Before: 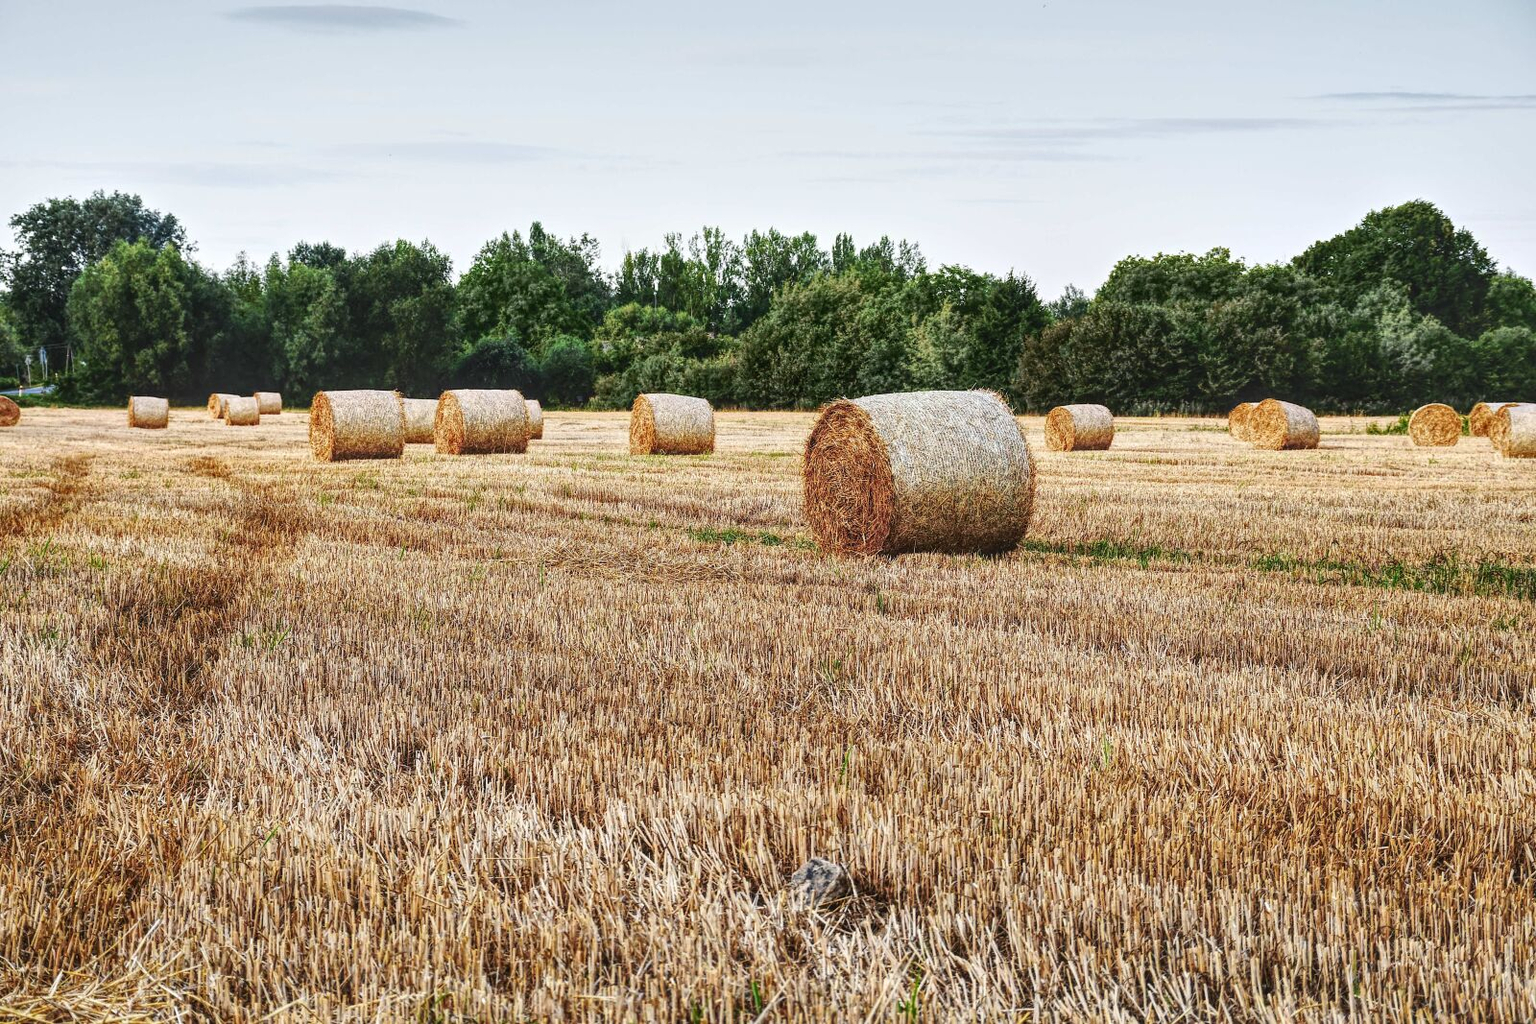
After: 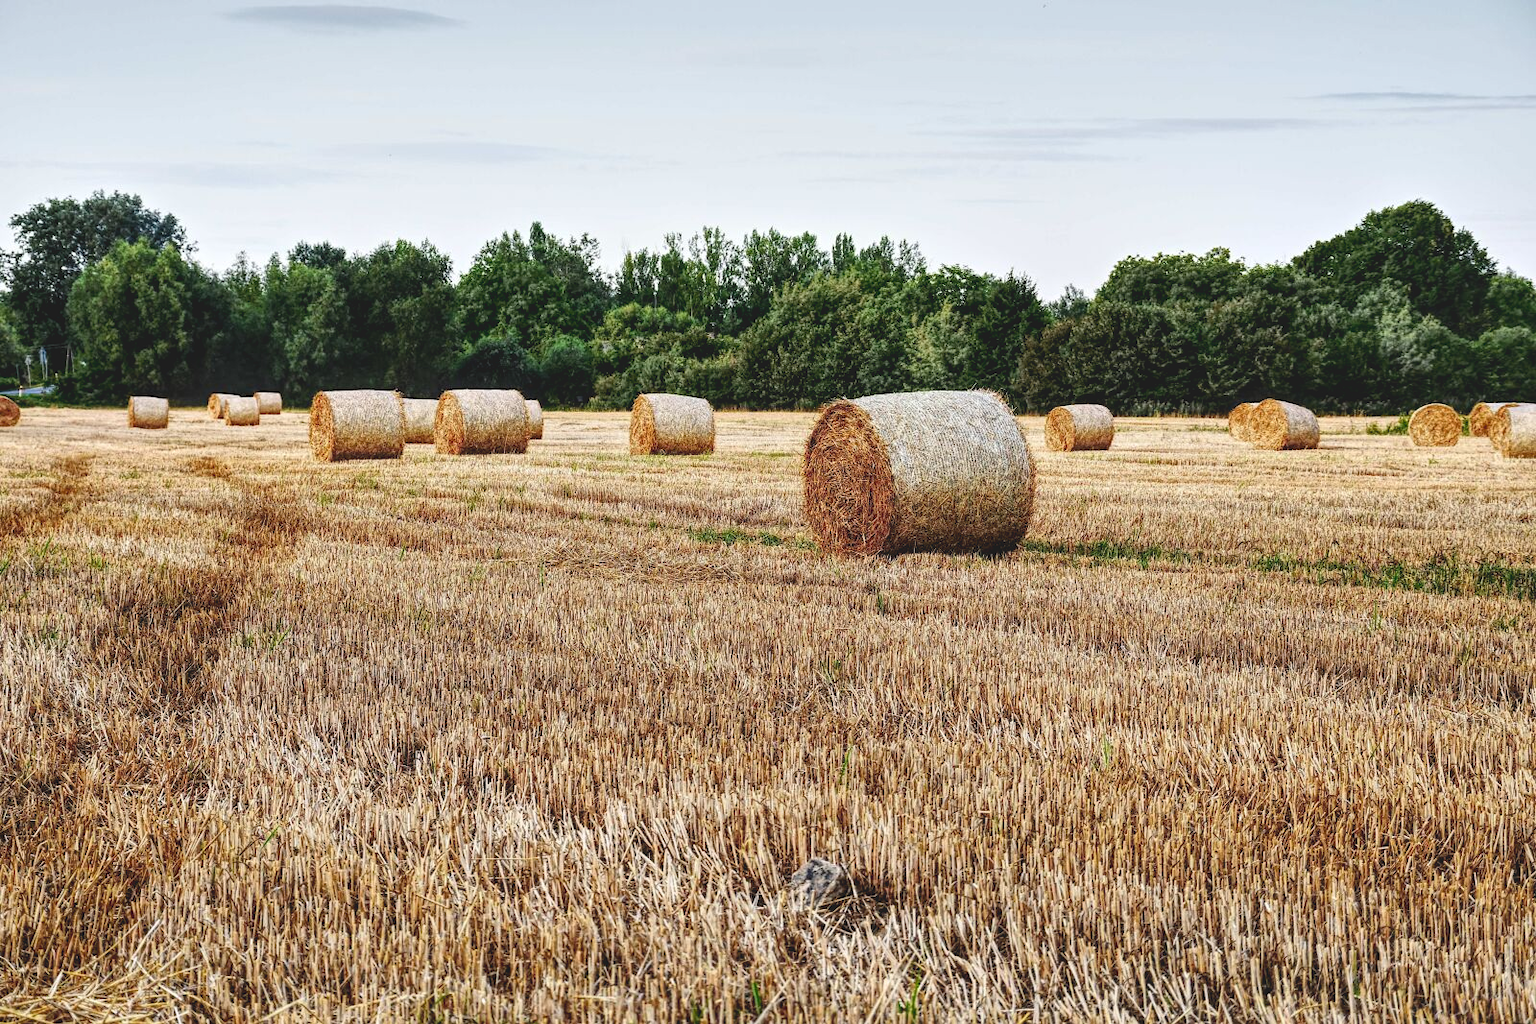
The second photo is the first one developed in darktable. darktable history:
tone curve: curves: ch0 [(0.122, 0.111) (1, 1)], preserve colors none
